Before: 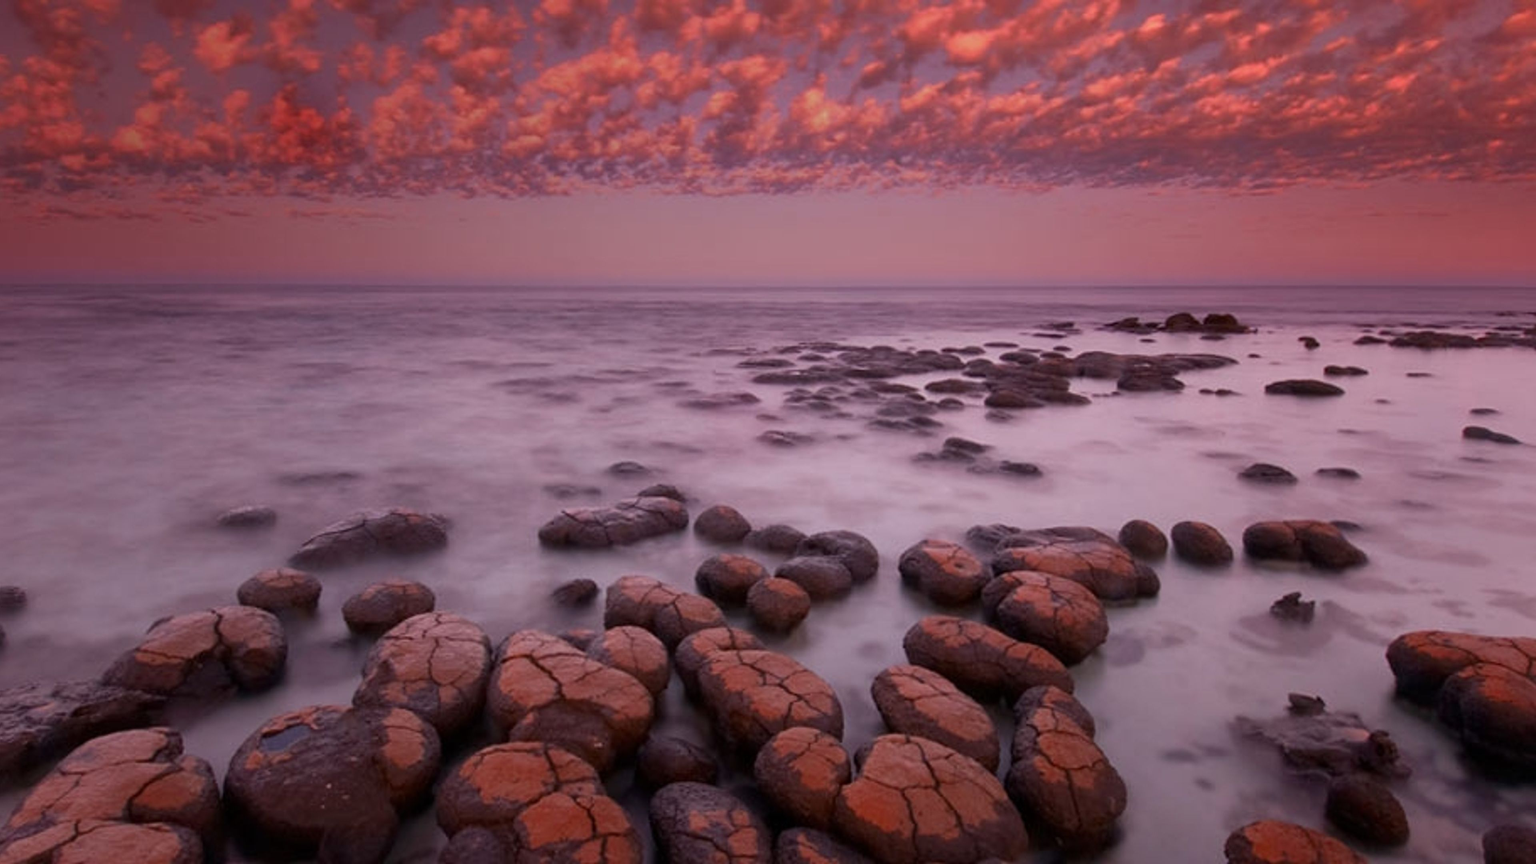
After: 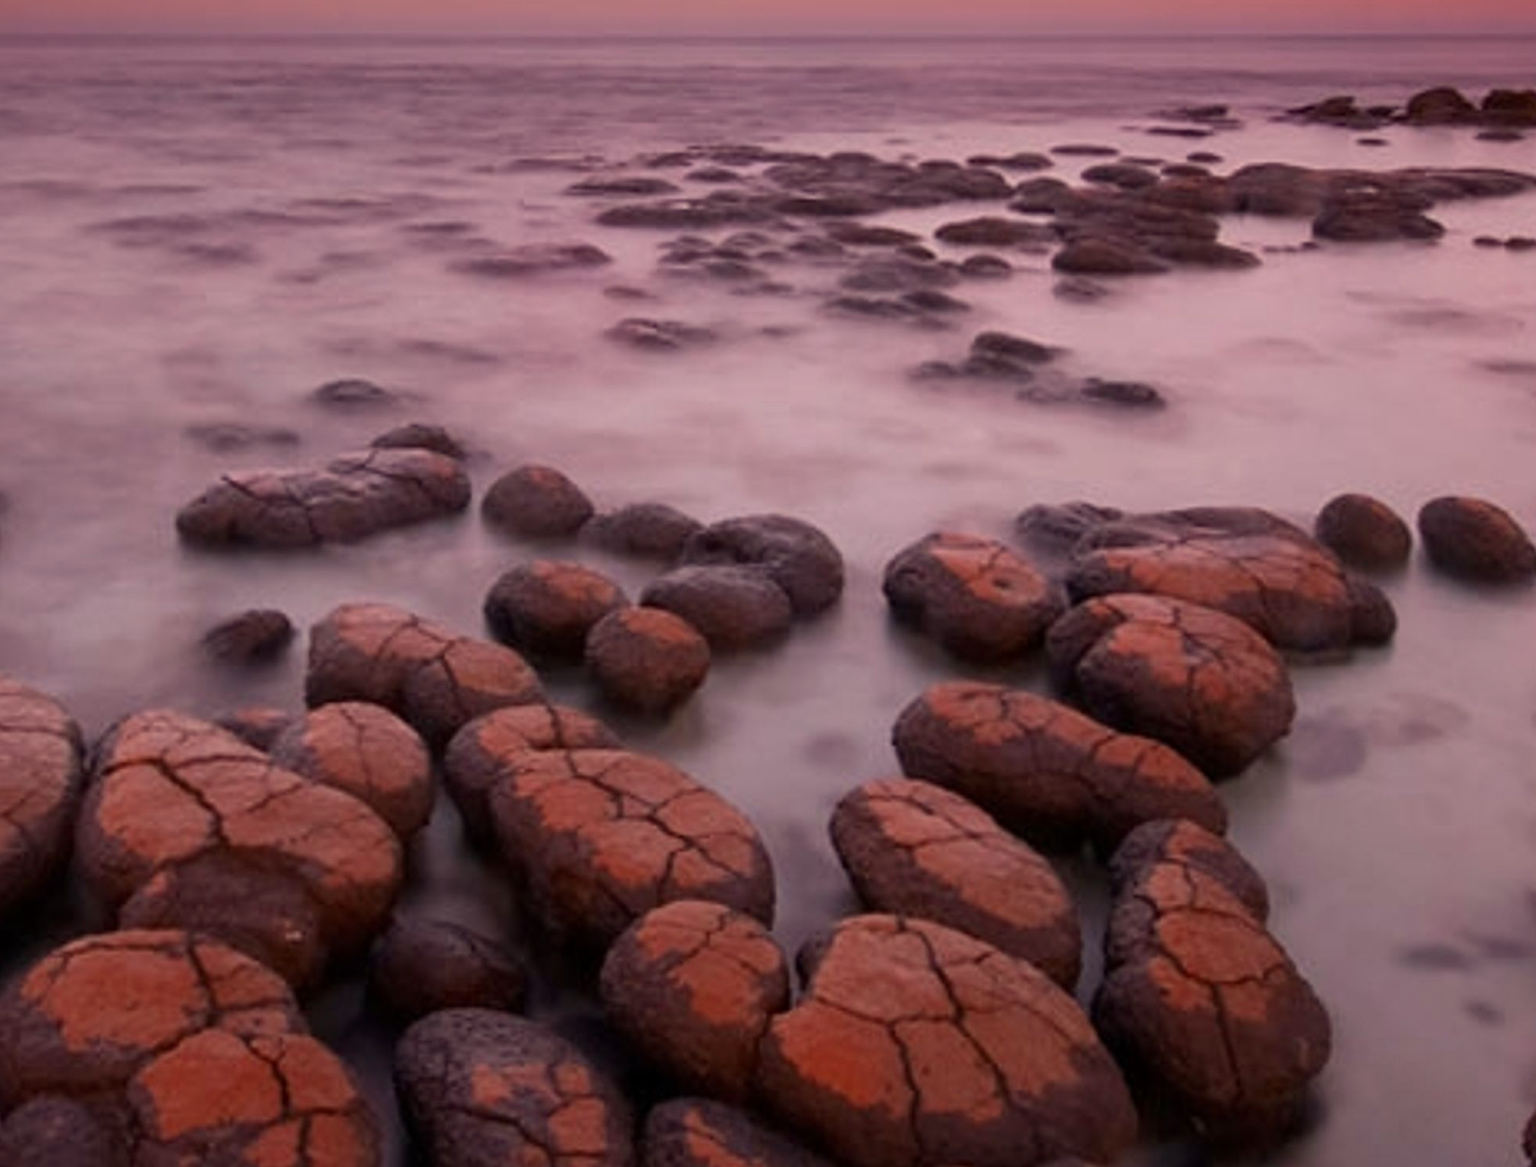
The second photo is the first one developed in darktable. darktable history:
crop and rotate: left 29.237%, top 31.152%, right 19.807%
white balance: red 1.045, blue 0.932
